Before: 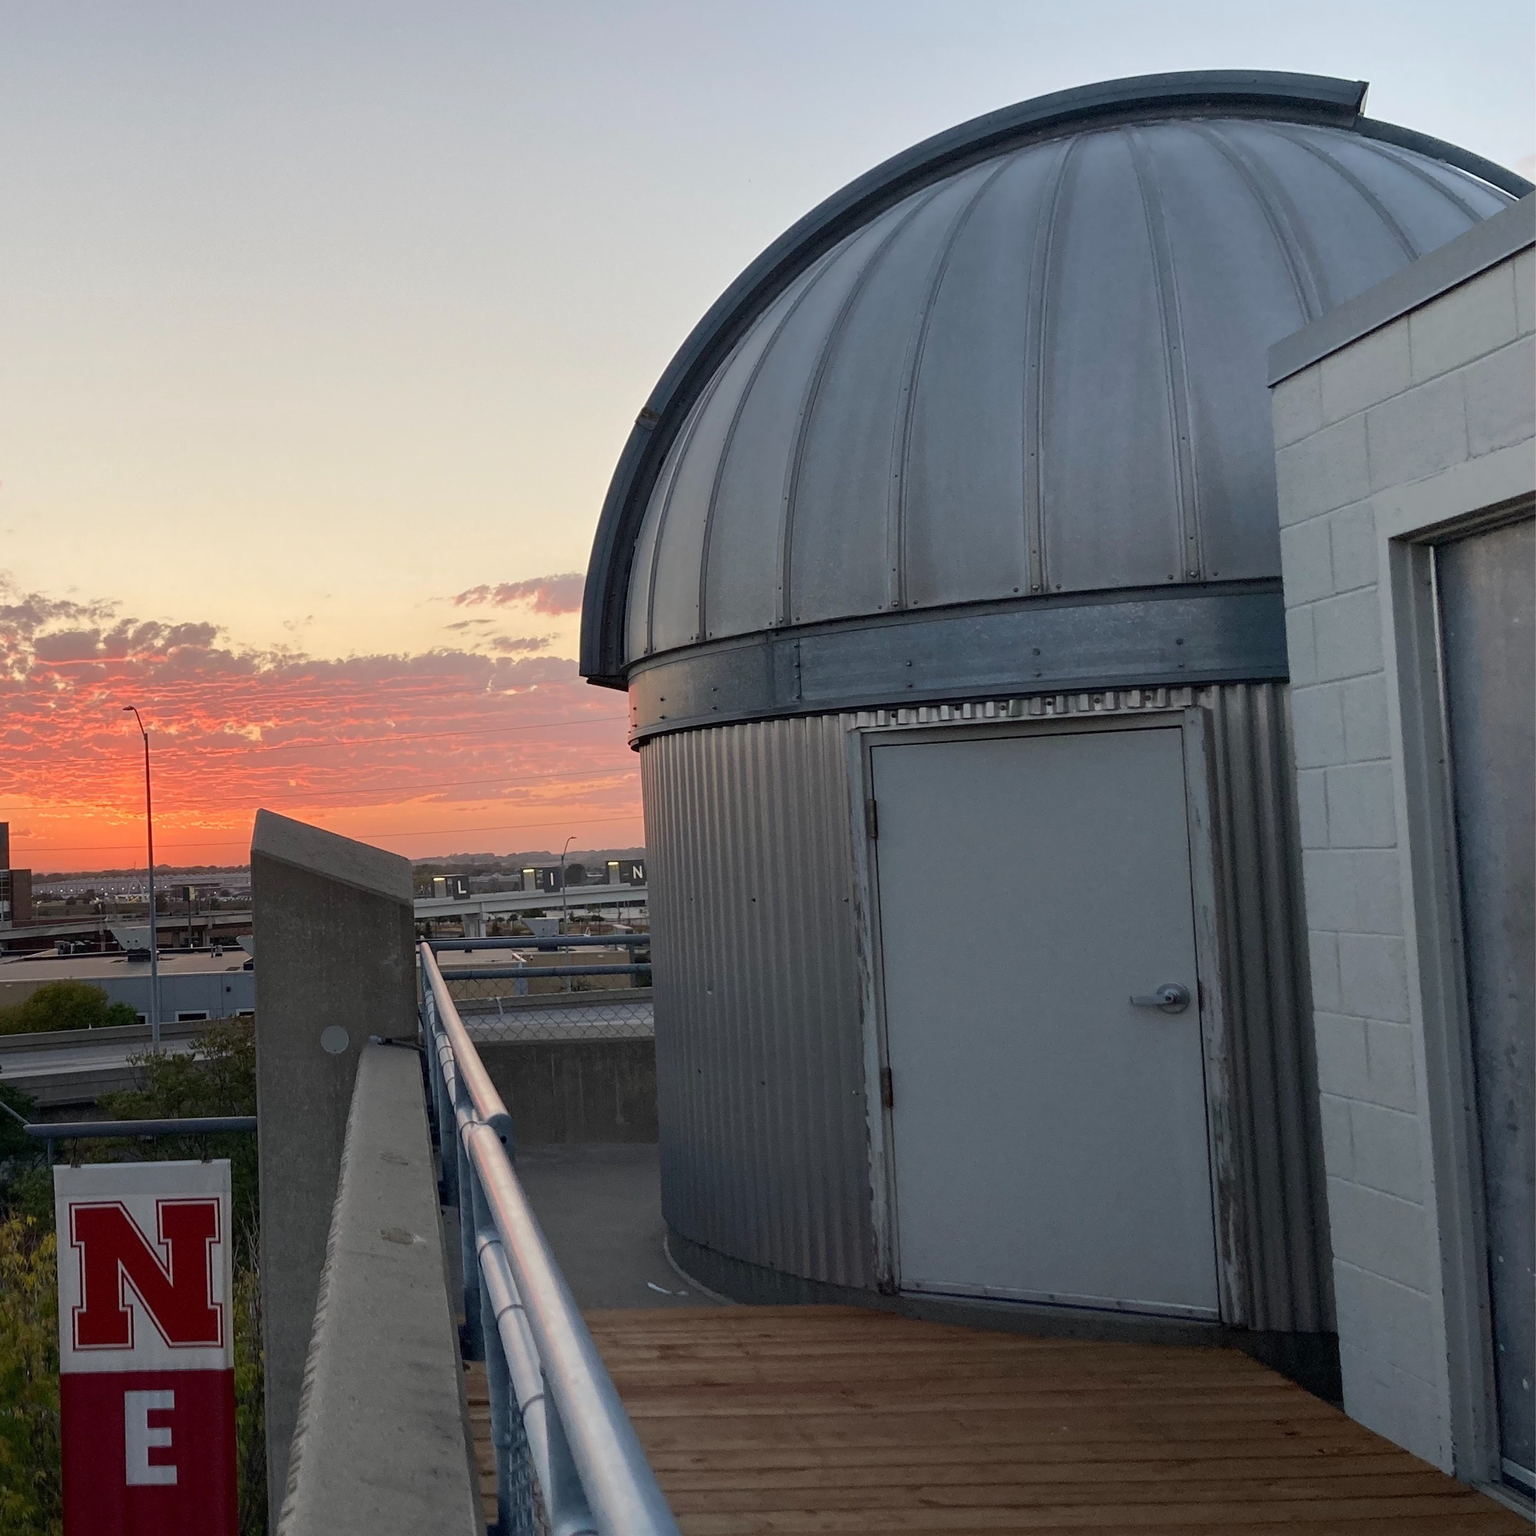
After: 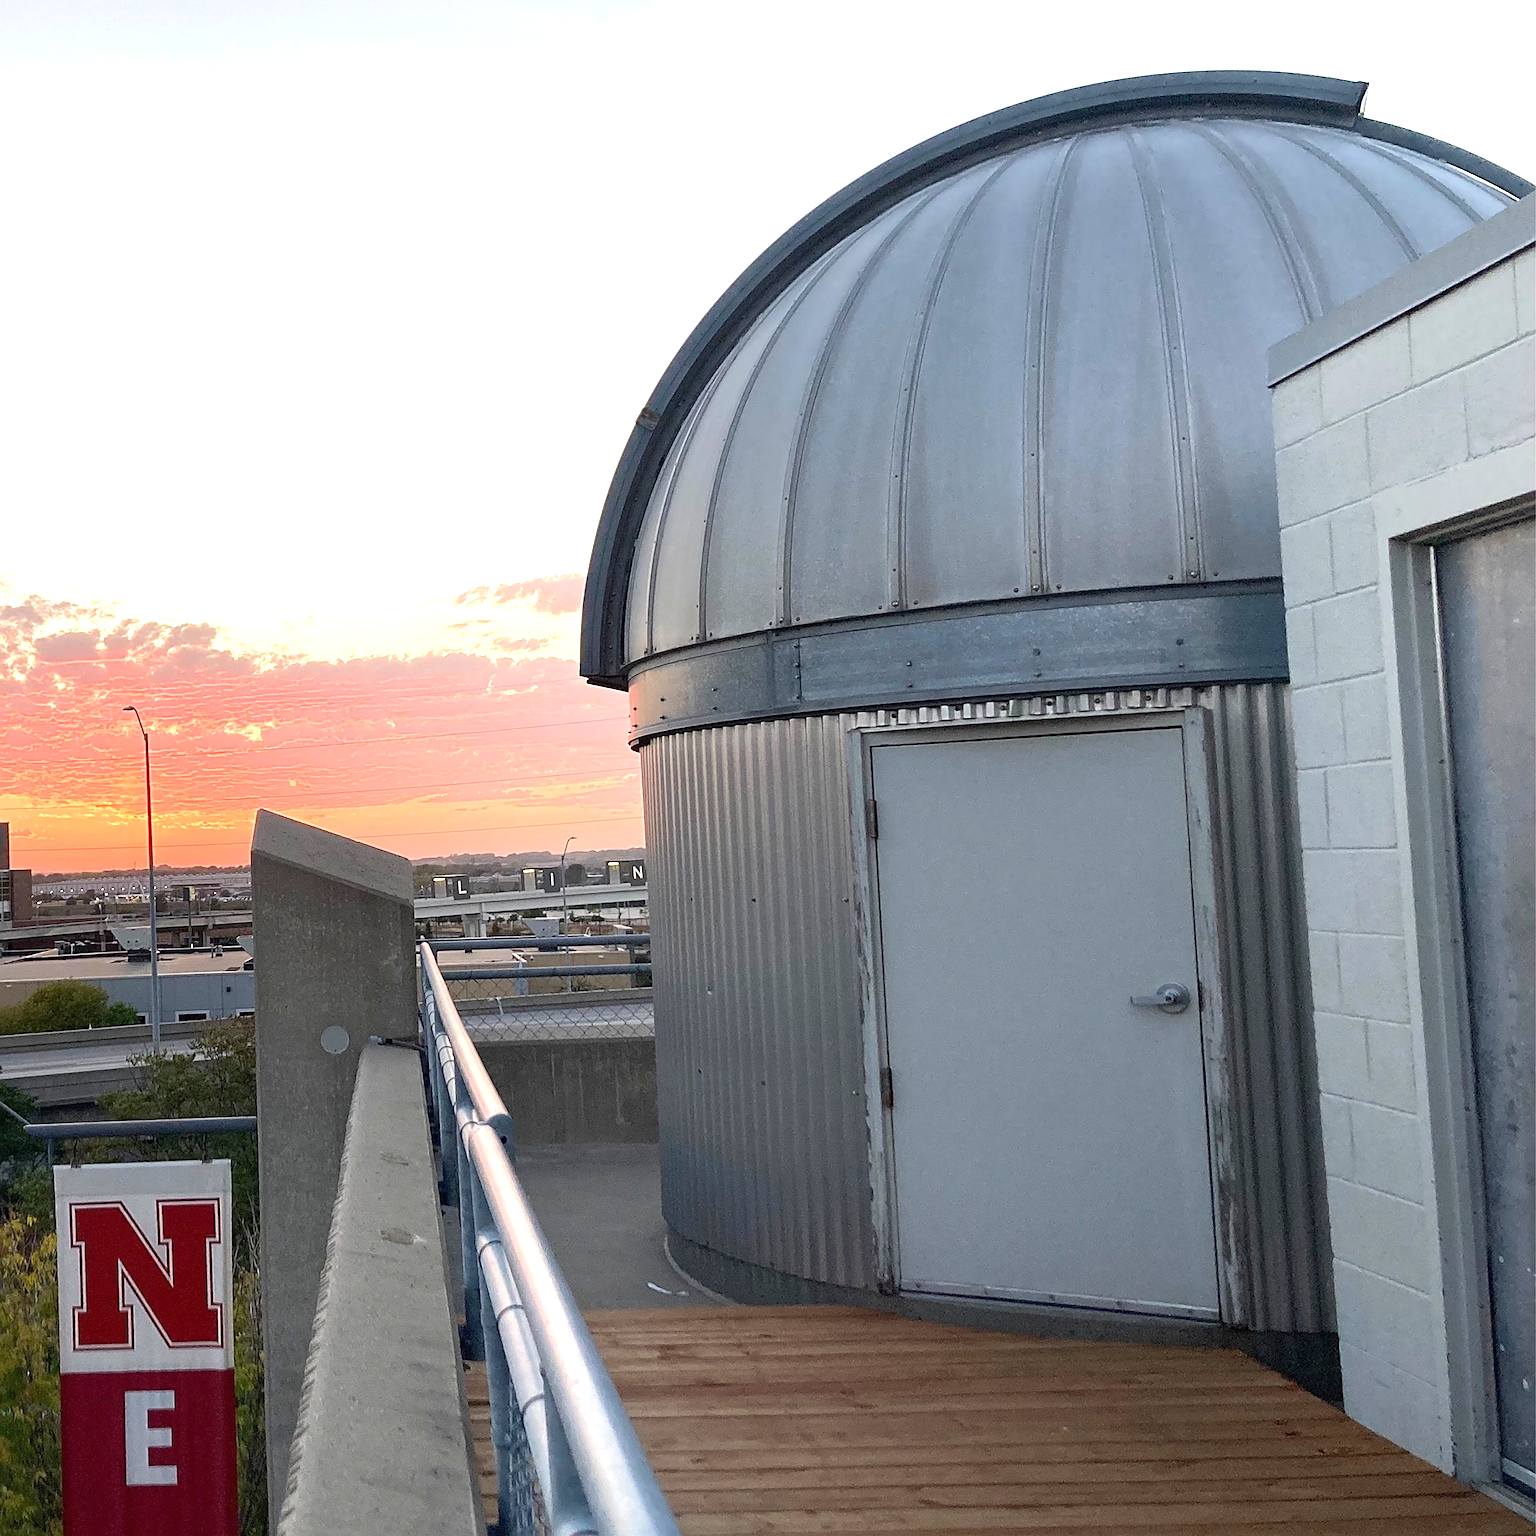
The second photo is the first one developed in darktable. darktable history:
sharpen: on, module defaults
exposure: black level correction 0, exposure 1.095 EV, compensate highlight preservation false
